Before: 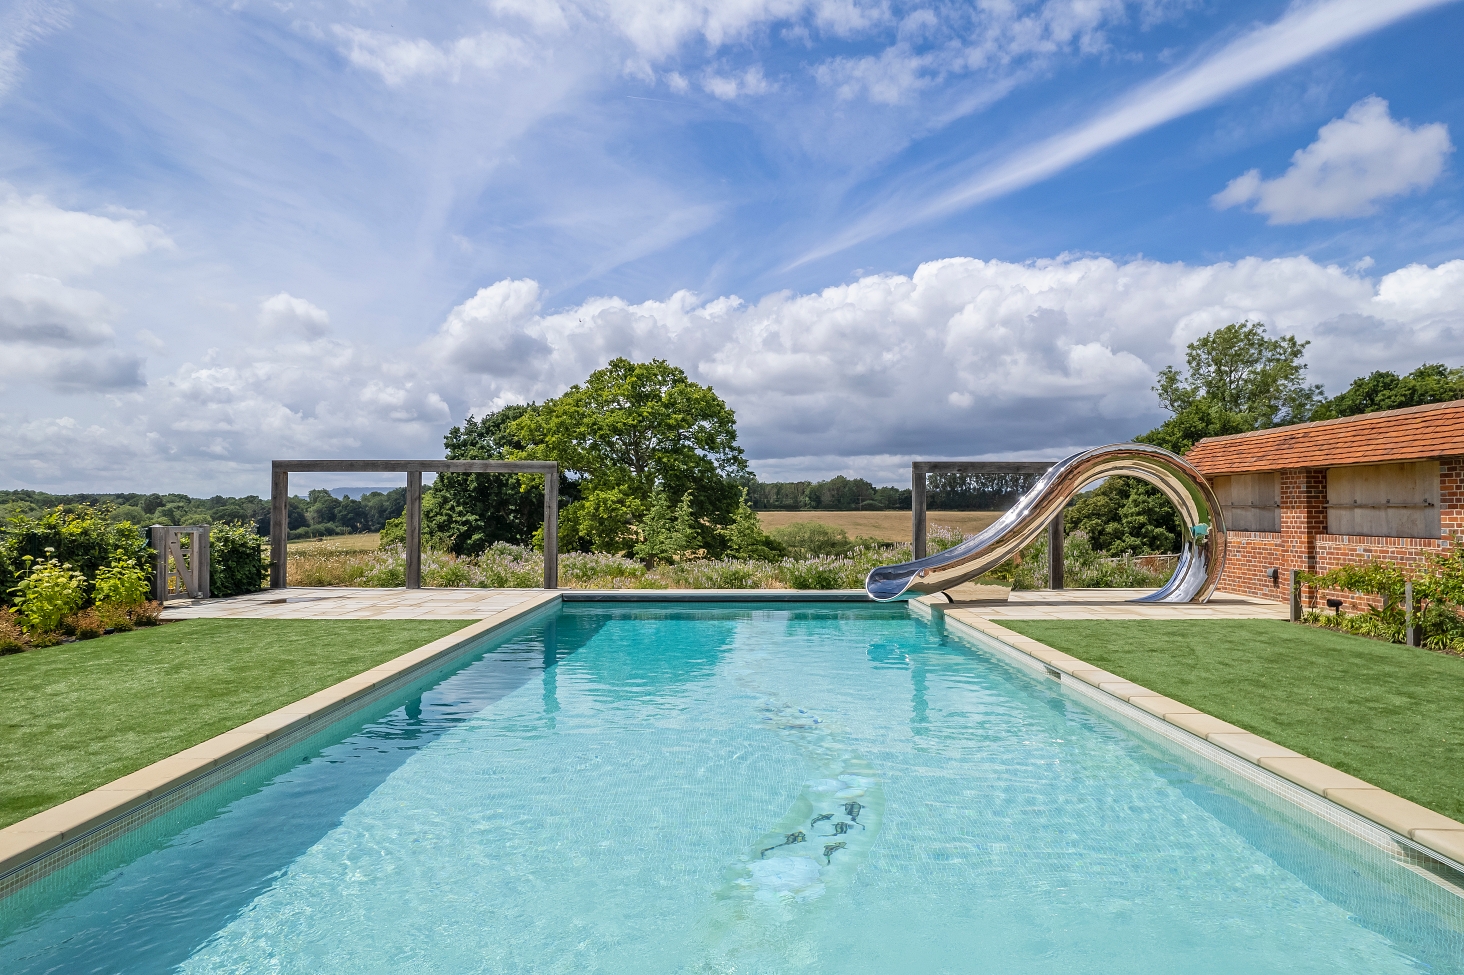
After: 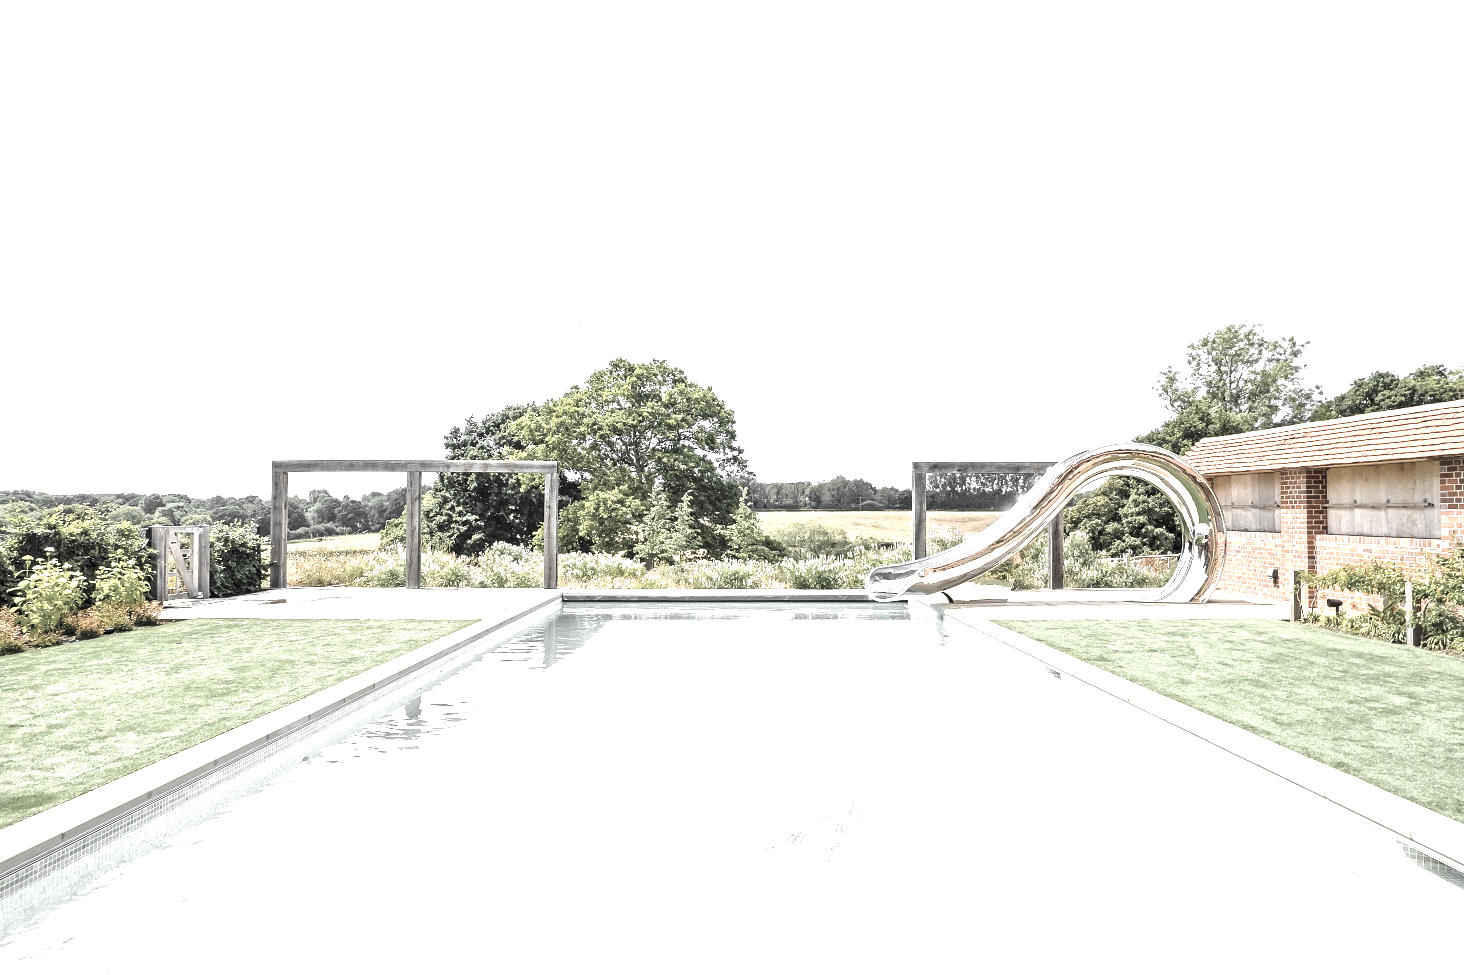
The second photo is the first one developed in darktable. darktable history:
exposure: black level correction 0, exposure 2.087 EV, compensate highlight preservation false
color zones: curves: ch0 [(0, 0.613) (0.01, 0.613) (0.245, 0.448) (0.498, 0.529) (0.642, 0.665) (0.879, 0.777) (0.99, 0.613)]; ch1 [(0, 0.035) (0.121, 0.189) (0.259, 0.197) (0.415, 0.061) (0.589, 0.022) (0.732, 0.022) (0.857, 0.026) (0.991, 0.053)]
